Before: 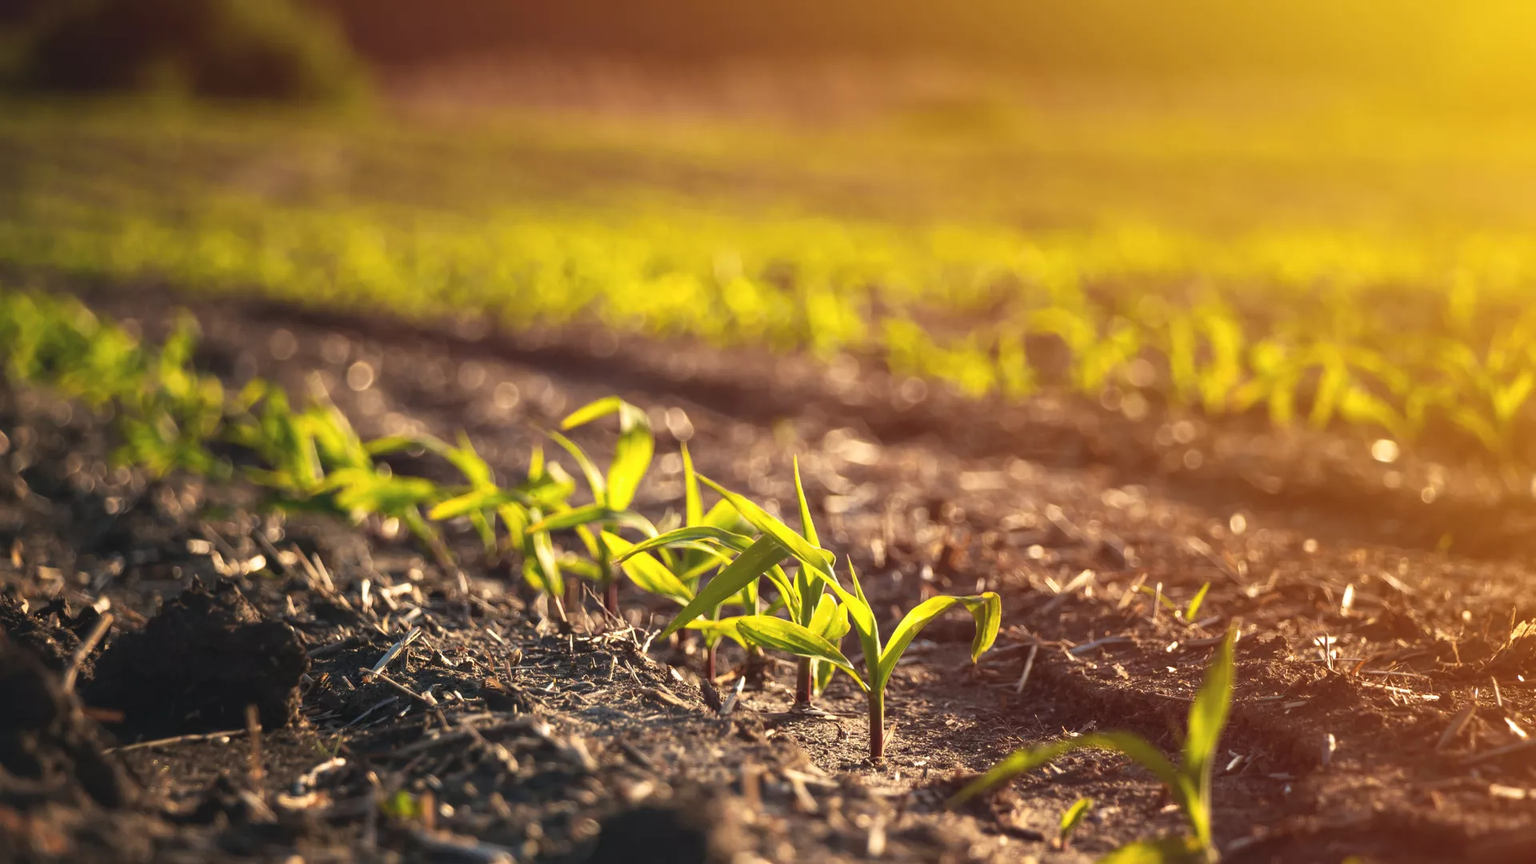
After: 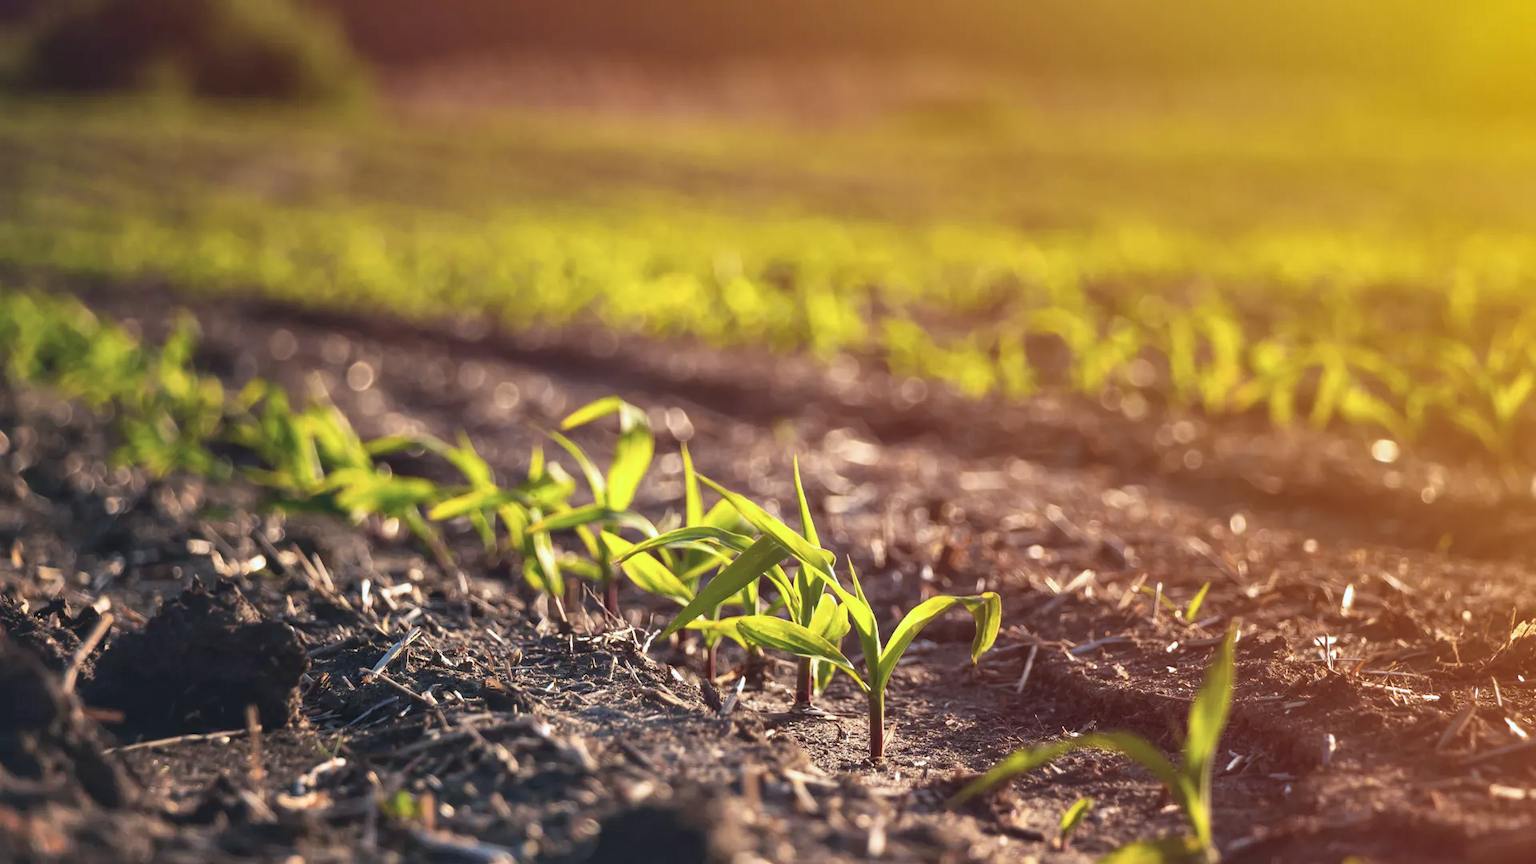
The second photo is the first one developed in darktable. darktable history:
shadows and highlights: low approximation 0.01, soften with gaussian
color calibration: illuminant as shot in camera, x 0.37, y 0.382, temperature 4313.32 K
